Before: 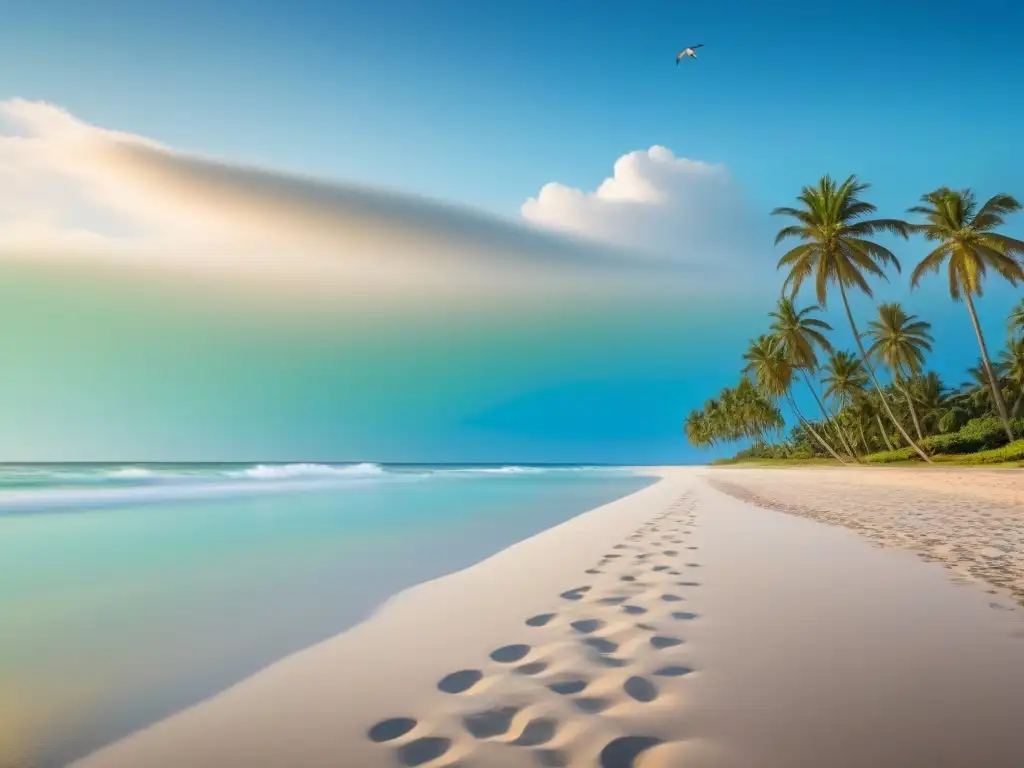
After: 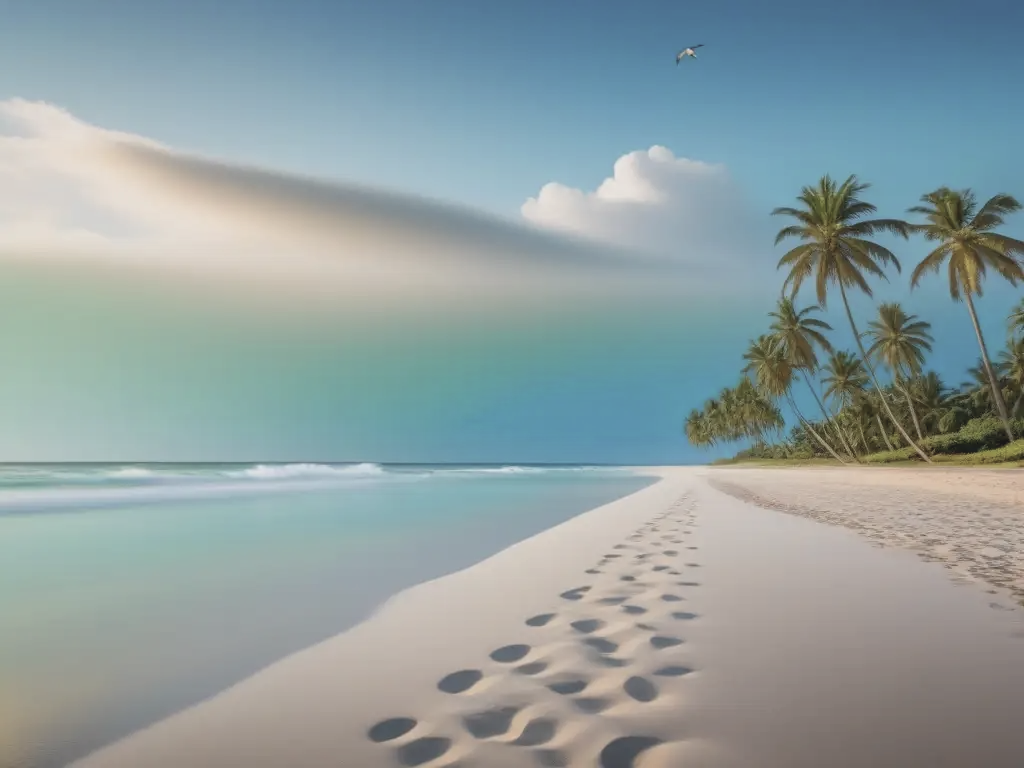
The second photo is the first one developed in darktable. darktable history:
color correction: highlights b* -0.017, saturation 0.593
contrast brightness saturation: contrast -0.126
